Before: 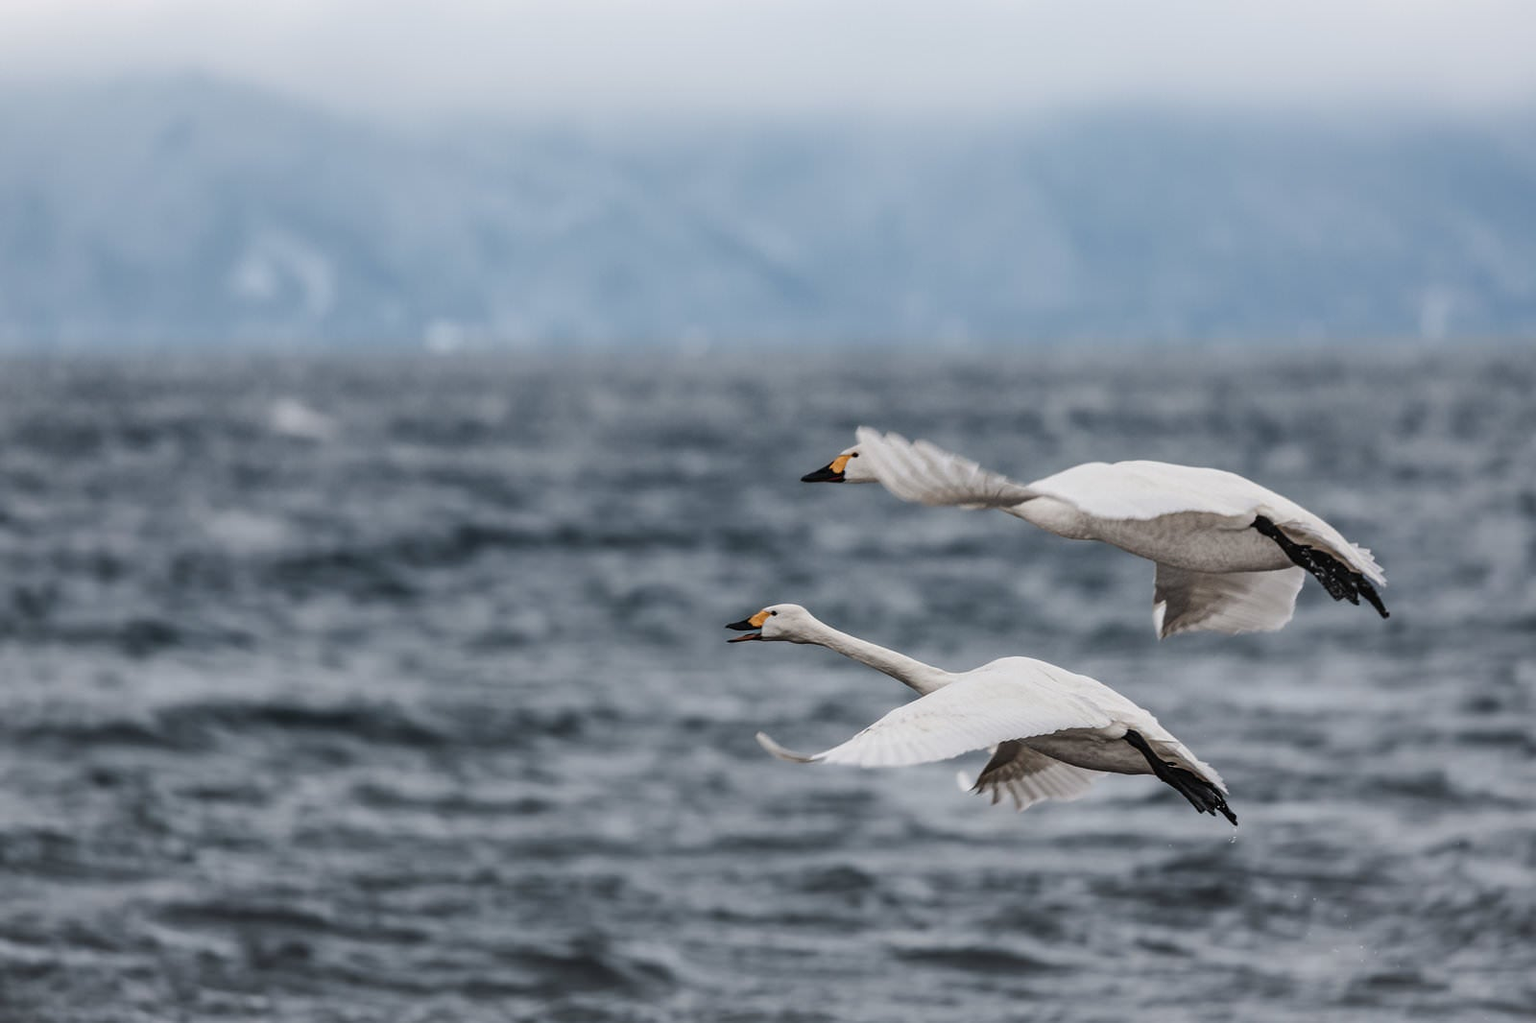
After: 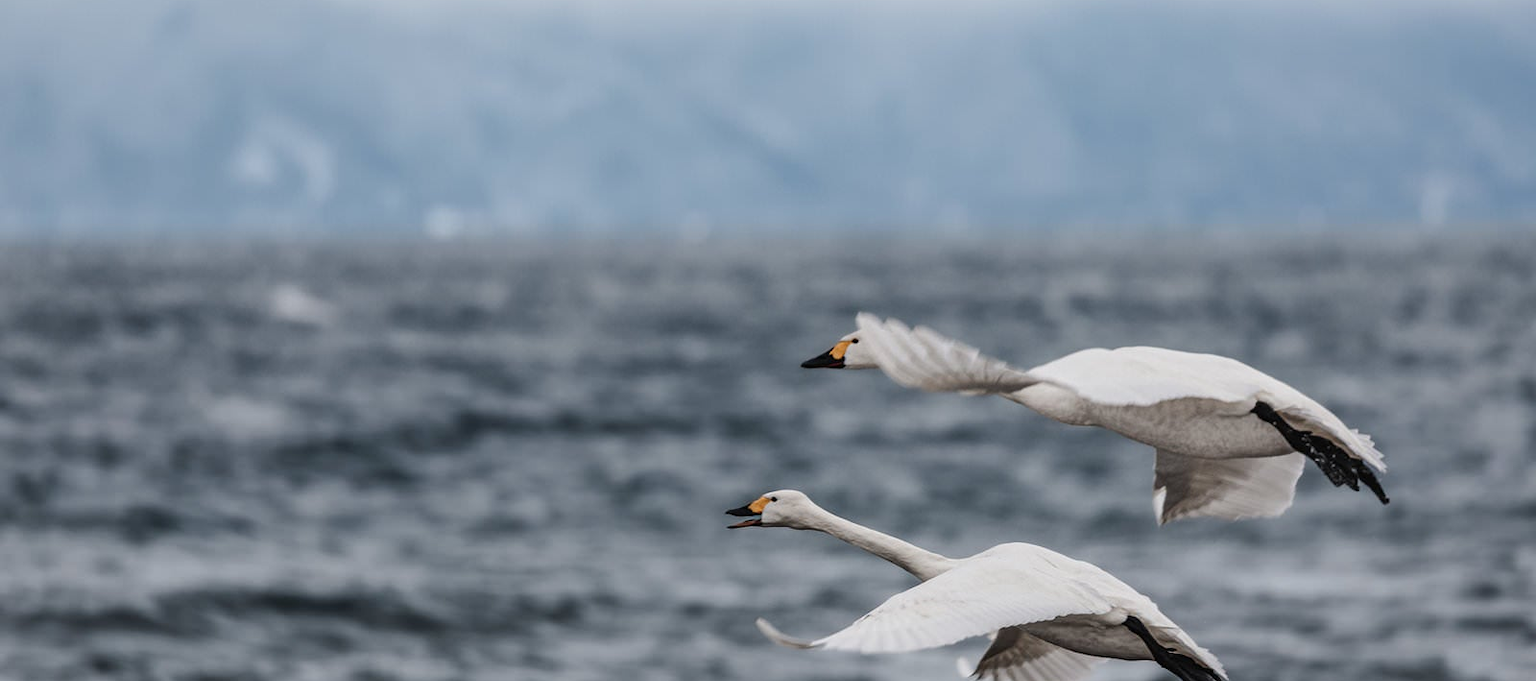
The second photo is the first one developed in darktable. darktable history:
crop: top 11.166%, bottom 22.168%
white balance: emerald 1
